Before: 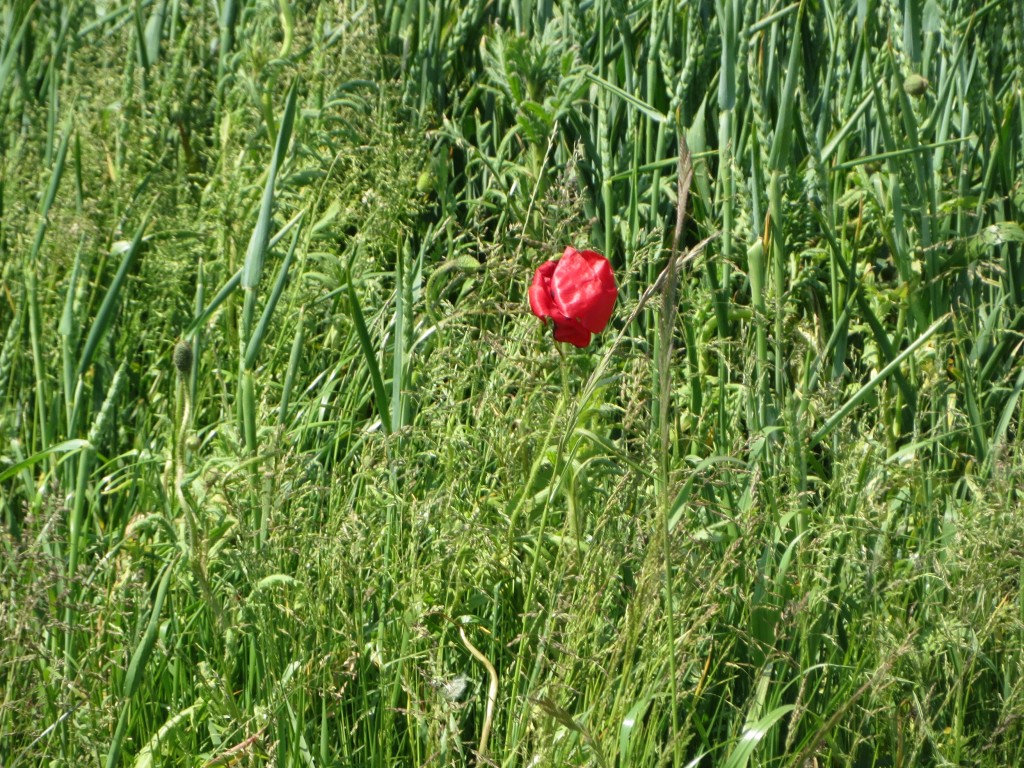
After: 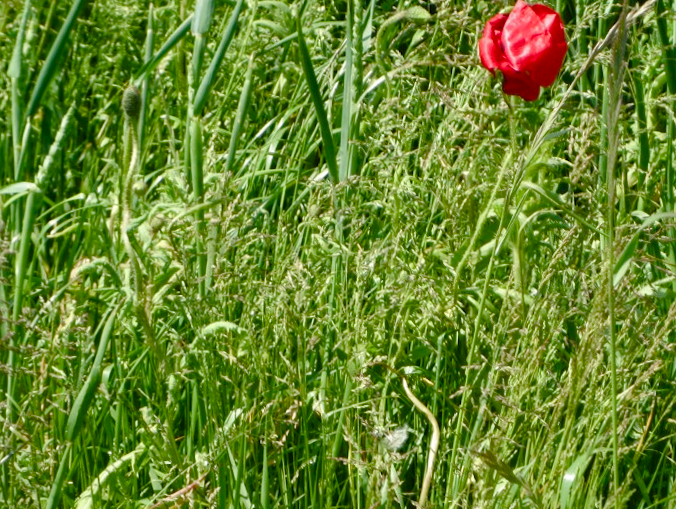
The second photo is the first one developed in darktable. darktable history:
color balance rgb: shadows lift › chroma 1.809%, shadows lift › hue 264.92°, linear chroma grading › shadows 19.019%, linear chroma grading › highlights 4.239%, linear chroma grading › mid-tones 10.095%, perceptual saturation grading › global saturation 20%, perceptual saturation grading › highlights -50.013%, perceptual saturation grading › shadows 30.043%, global vibrance 14.354%
crop and rotate: angle -1.2°, left 3.876%, top 31.849%, right 28.24%
